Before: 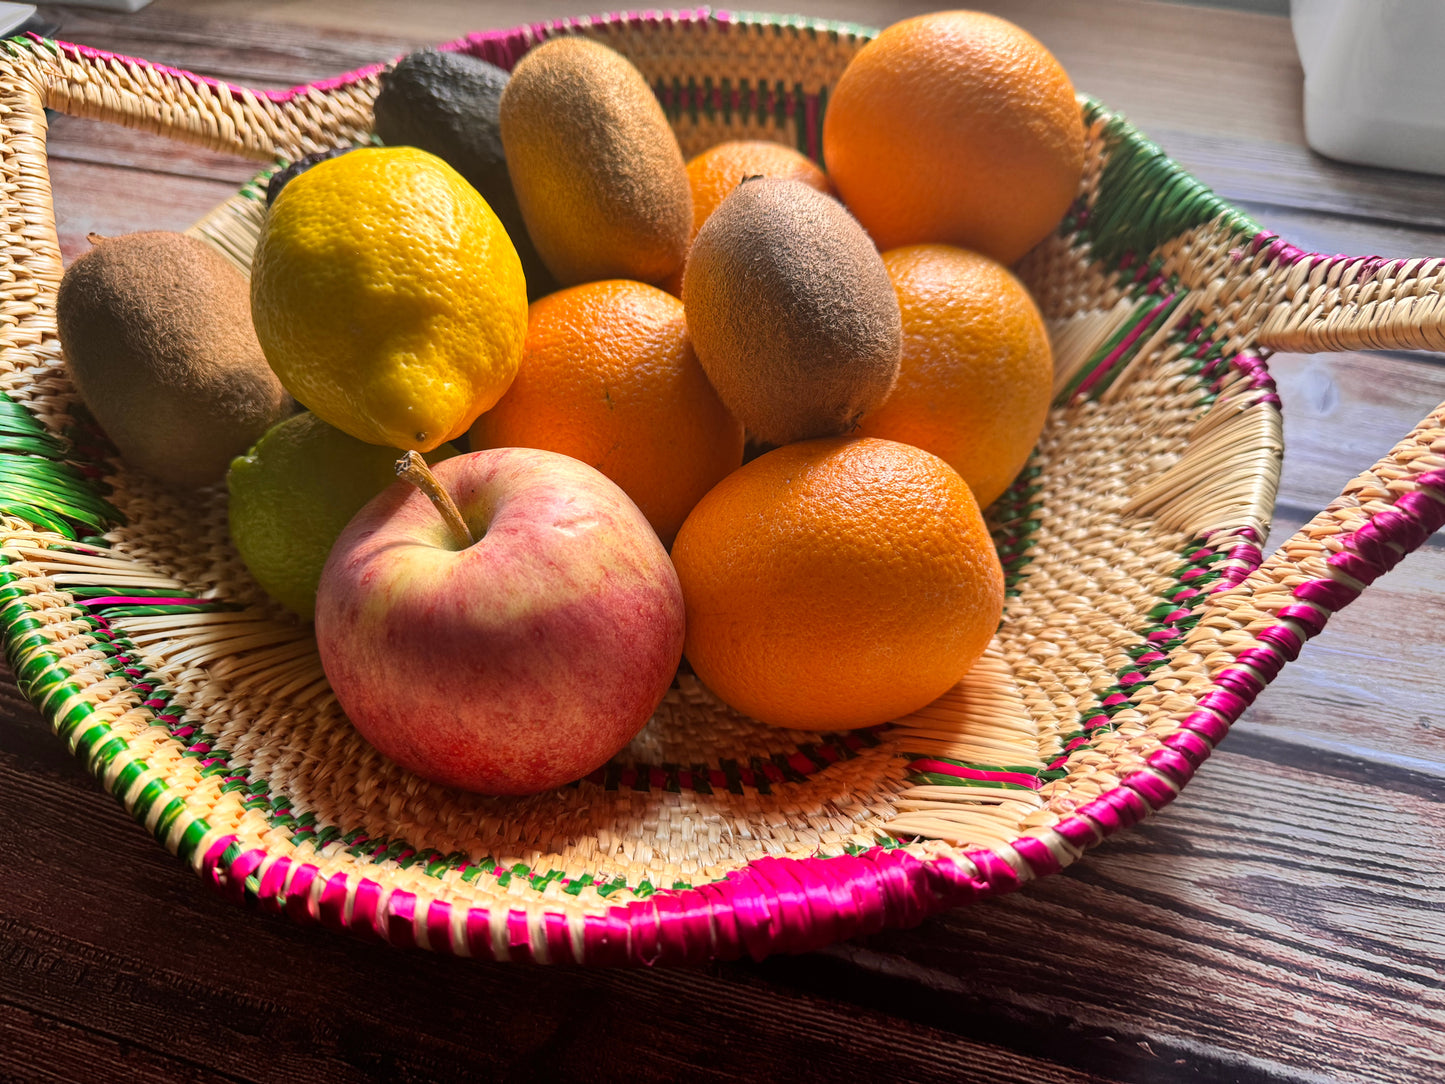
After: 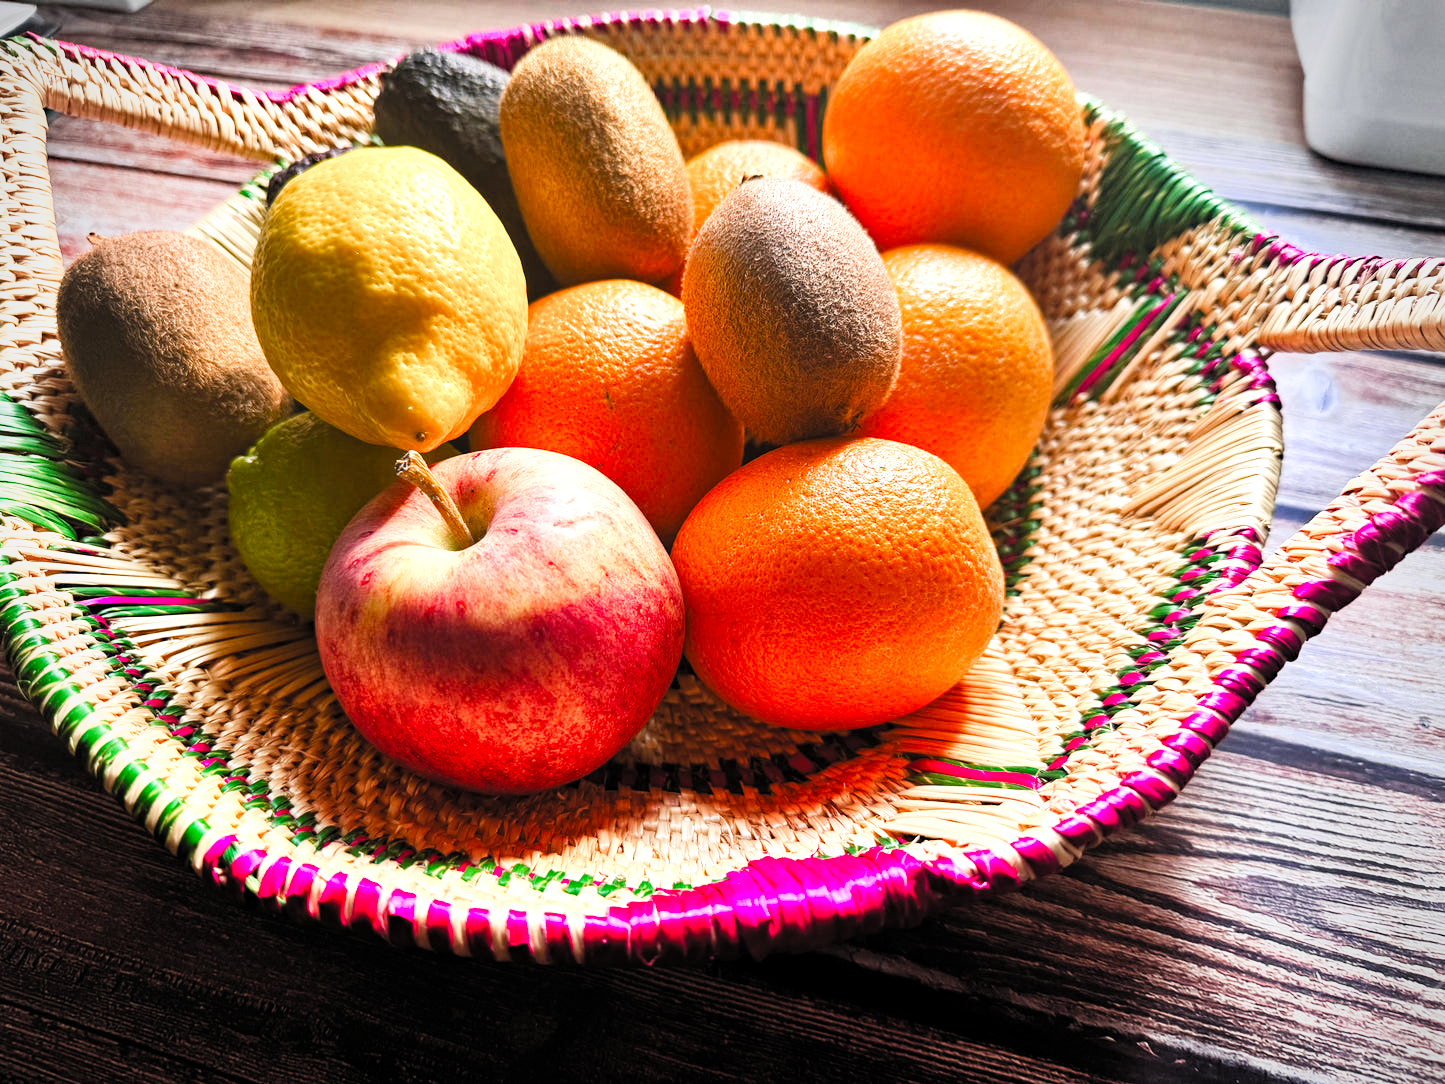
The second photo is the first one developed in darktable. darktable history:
filmic: grey point source 18, black point source -8.65, white point source 2.45, grey point target 18, white point target 100, output power 2.2, latitude stops 2, contrast 1.5, saturation 100, global saturation 100
vignetting: fall-off radius 60.92%
local contrast: highlights 100%, shadows 100%, detail 120%, midtone range 0.2
vibrance: on, module defaults
haze removal: strength 0.29, distance 0.25, compatibility mode true, adaptive false
exposure: black level correction -0.002, exposure 0.54 EV, compensate highlight preservation false
contrast brightness saturation: contrast 0.2, brightness 0.16, saturation 0.22
